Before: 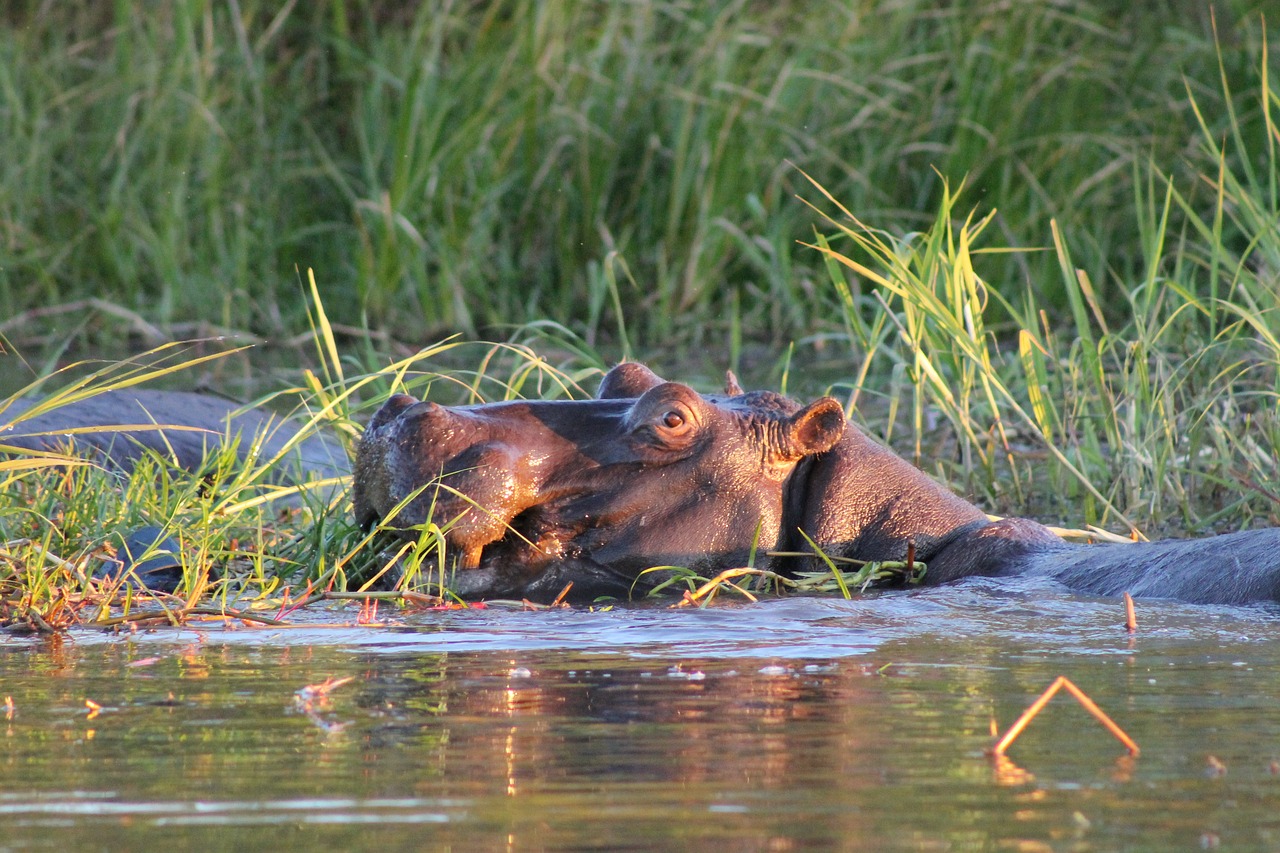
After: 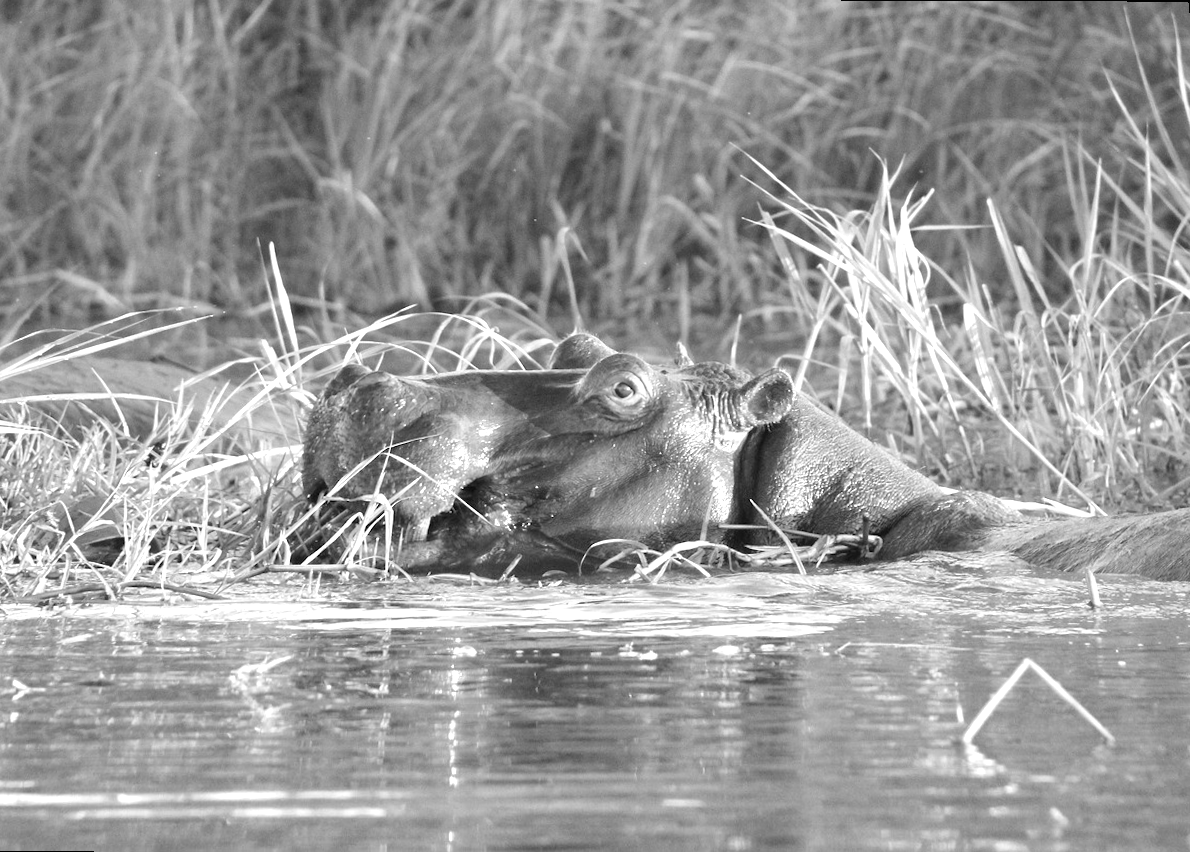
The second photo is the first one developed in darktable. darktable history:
monochrome: on, module defaults
local contrast: mode bilateral grid, contrast 100, coarseness 100, detail 91%, midtone range 0.2
exposure: black level correction 0, exposure 1 EV, compensate exposure bias true, compensate highlight preservation false
rotate and perspective: rotation 0.215°, lens shift (vertical) -0.139, crop left 0.069, crop right 0.939, crop top 0.002, crop bottom 0.996
white balance: red 0.925, blue 1.046
